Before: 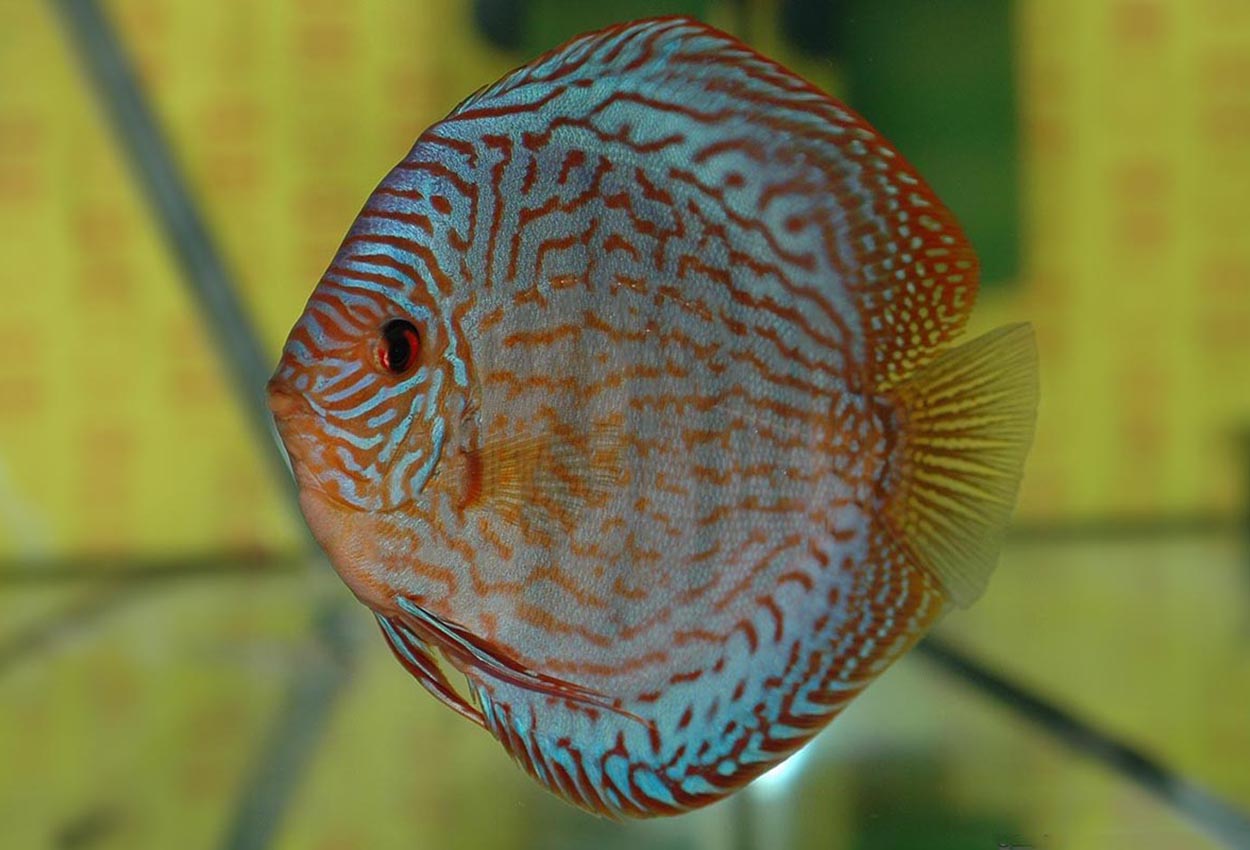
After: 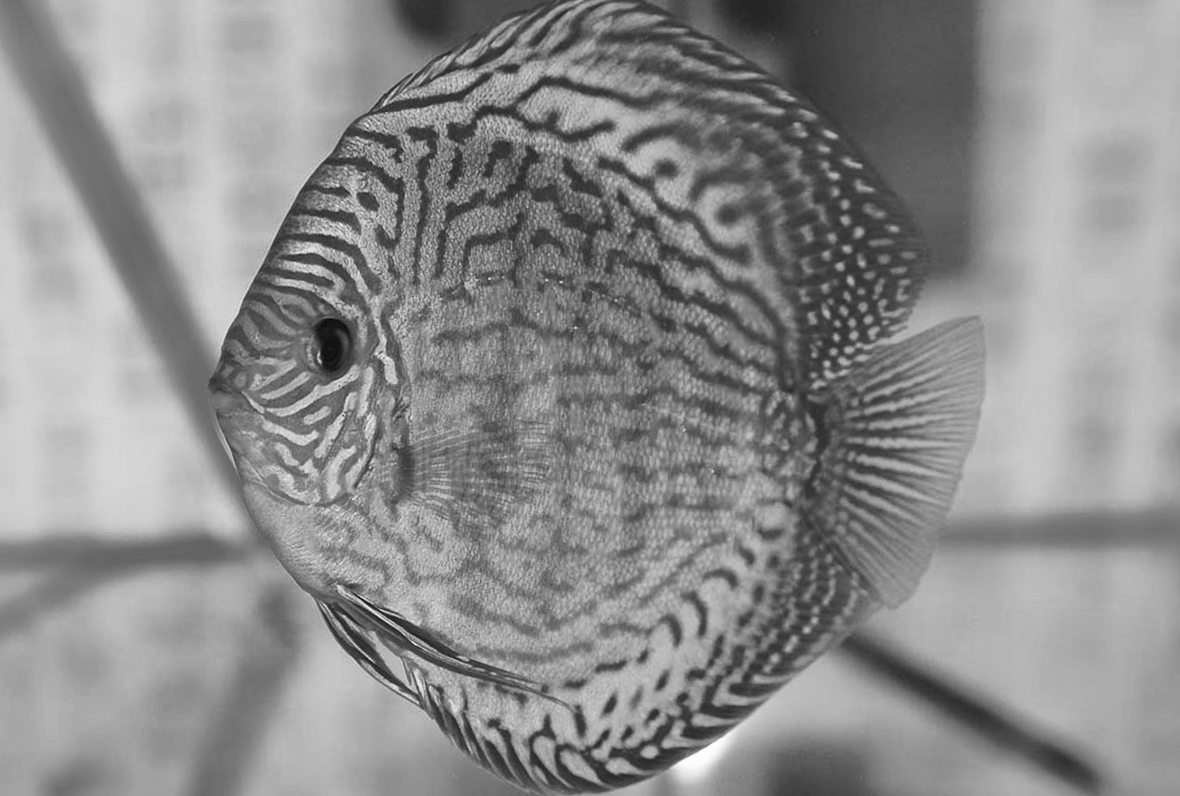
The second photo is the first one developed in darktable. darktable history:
contrast brightness saturation: contrast 0.53, brightness 0.47, saturation -1
rotate and perspective: rotation 0.062°, lens shift (vertical) 0.115, lens shift (horizontal) -0.133, crop left 0.047, crop right 0.94, crop top 0.061, crop bottom 0.94
shadows and highlights: shadows 25, highlights -70
